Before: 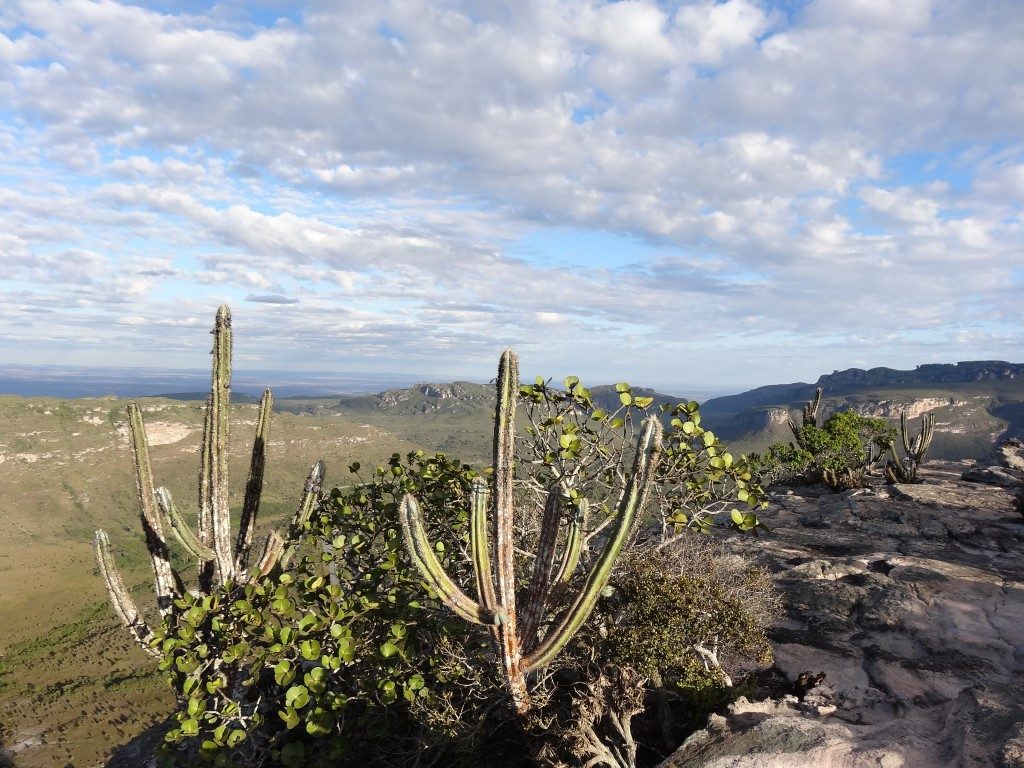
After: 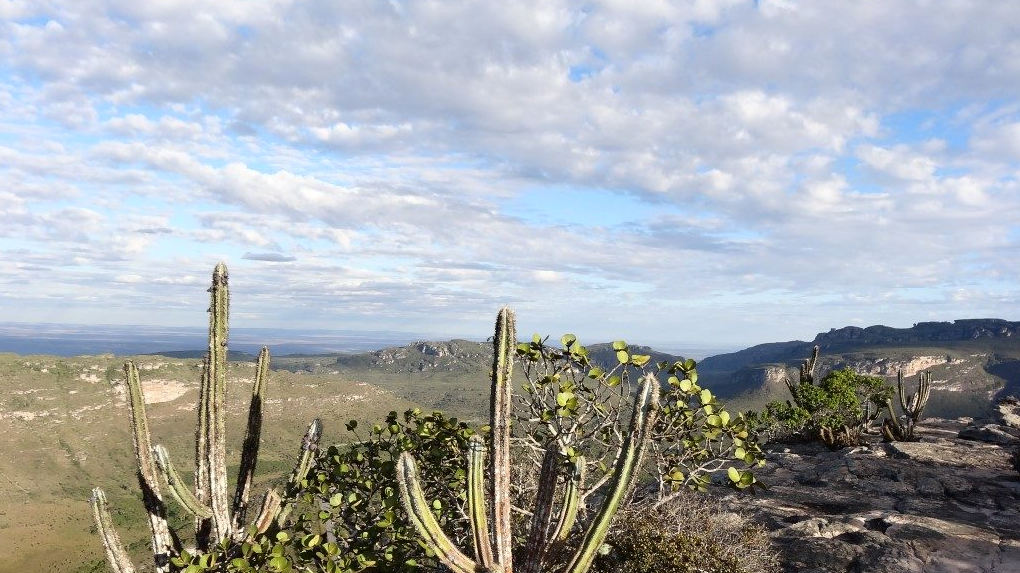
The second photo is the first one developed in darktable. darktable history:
crop: left 0.387%, top 5.469%, bottom 19.809%
contrast brightness saturation: contrast 0.14
